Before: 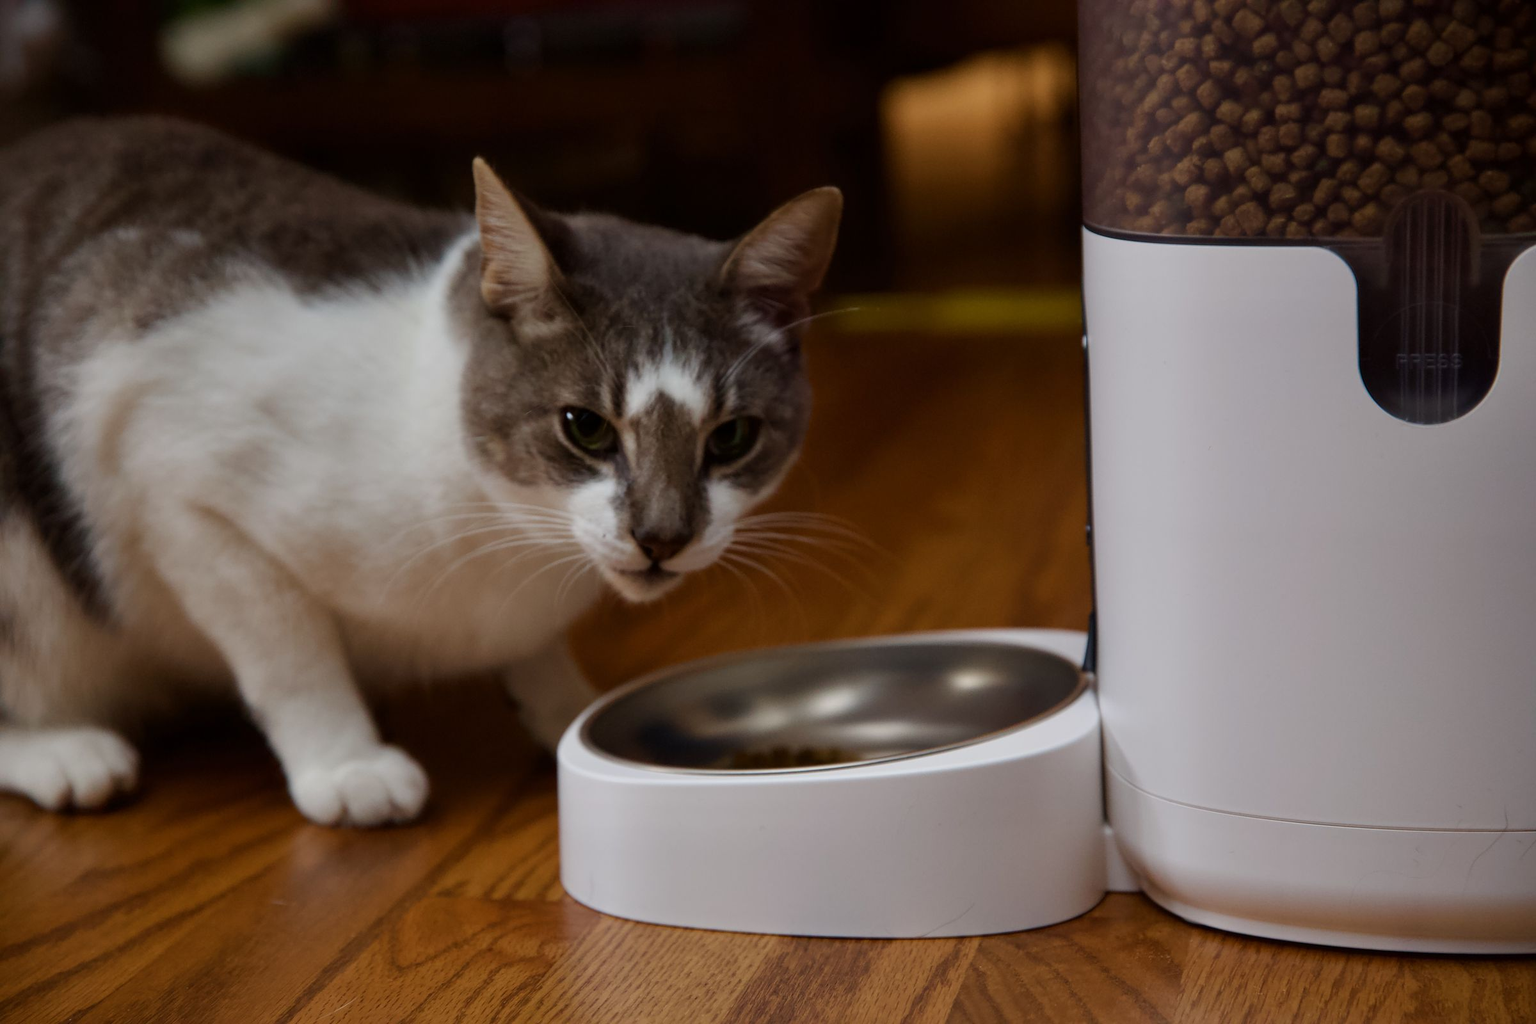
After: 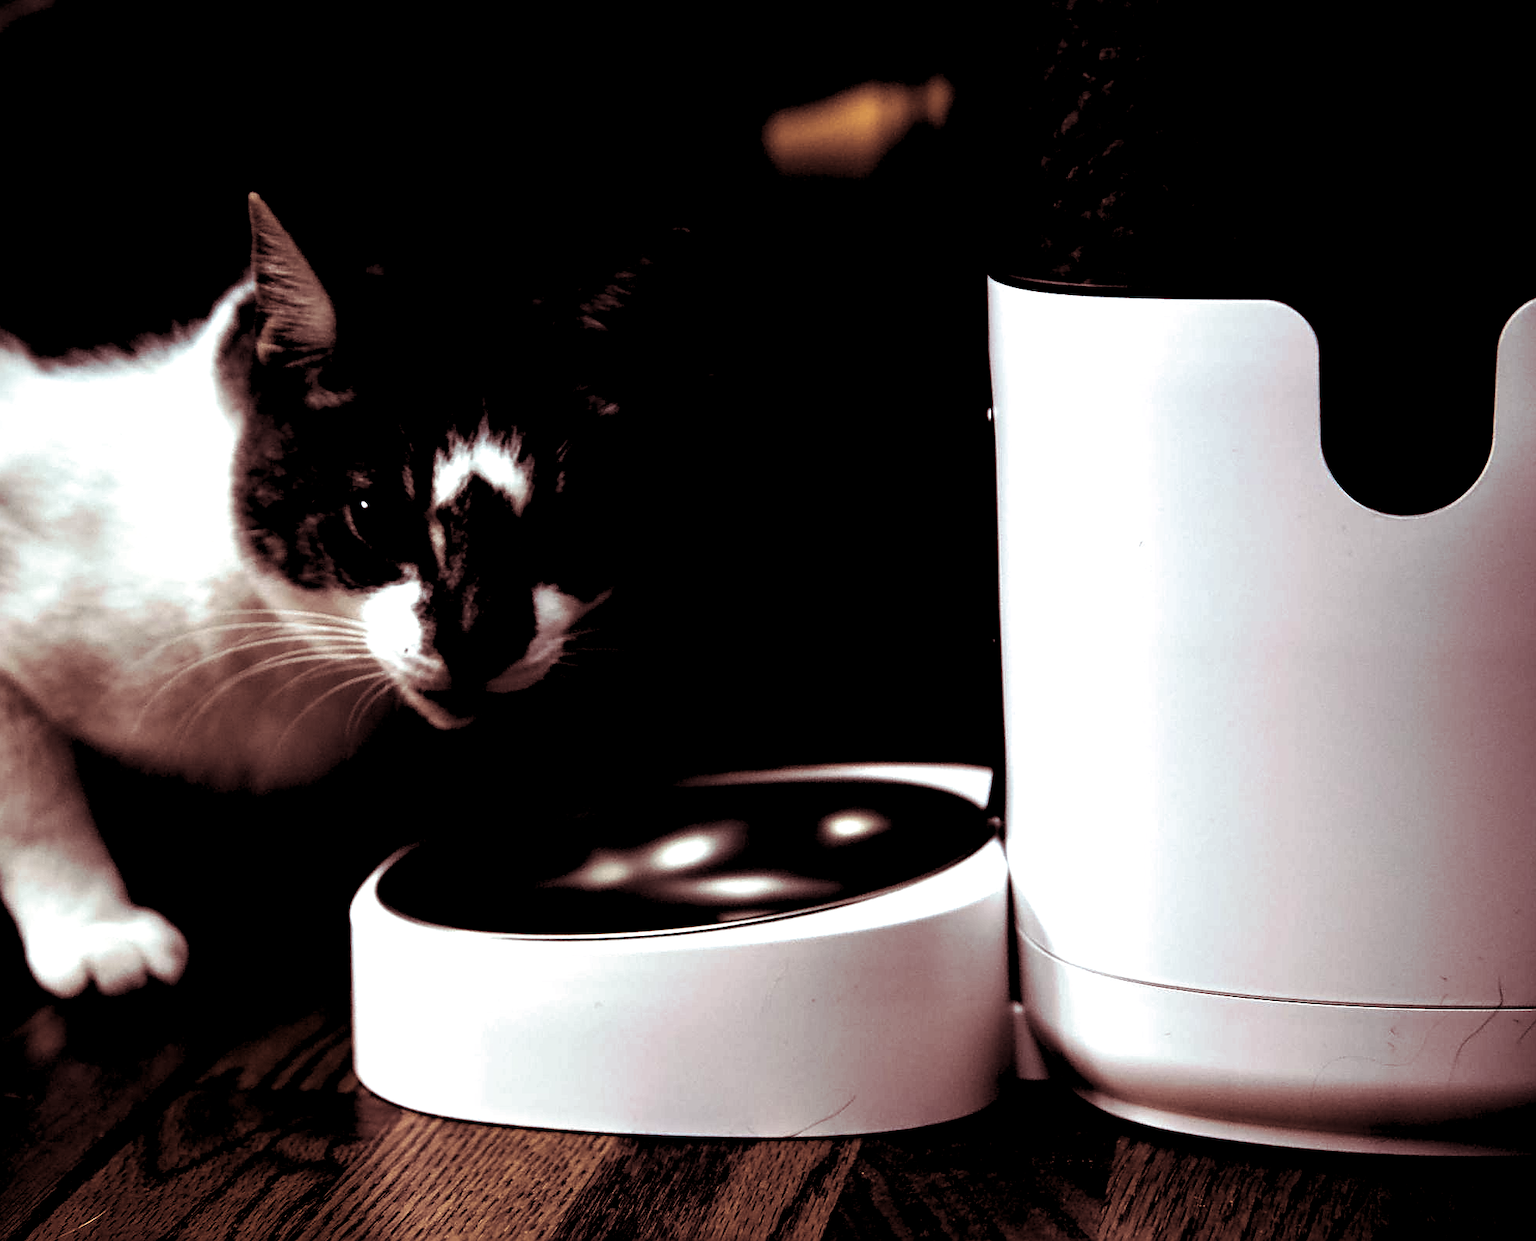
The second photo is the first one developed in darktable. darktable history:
crop: left 17.582%, bottom 0.031%
exposure: black level correction -0.002, exposure 1.35 EV, compensate highlight preservation false
sharpen: on, module defaults
split-toning: highlights › hue 180°
levels: levels [0.514, 0.759, 1]
